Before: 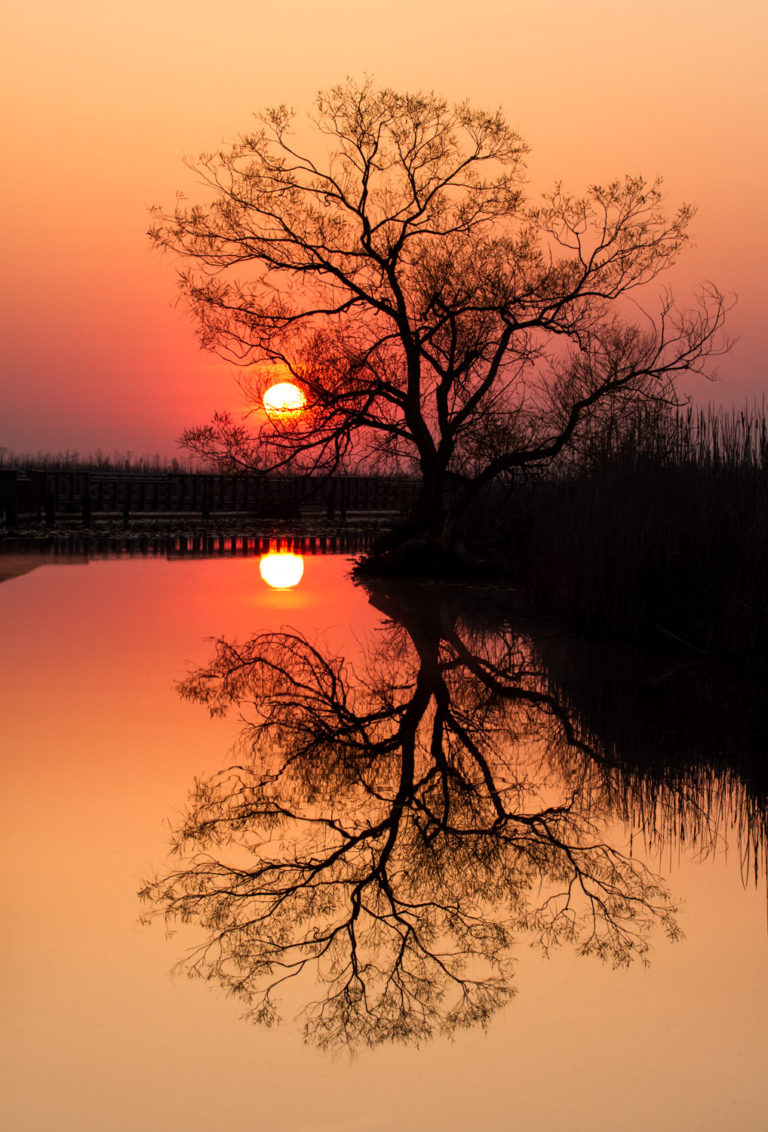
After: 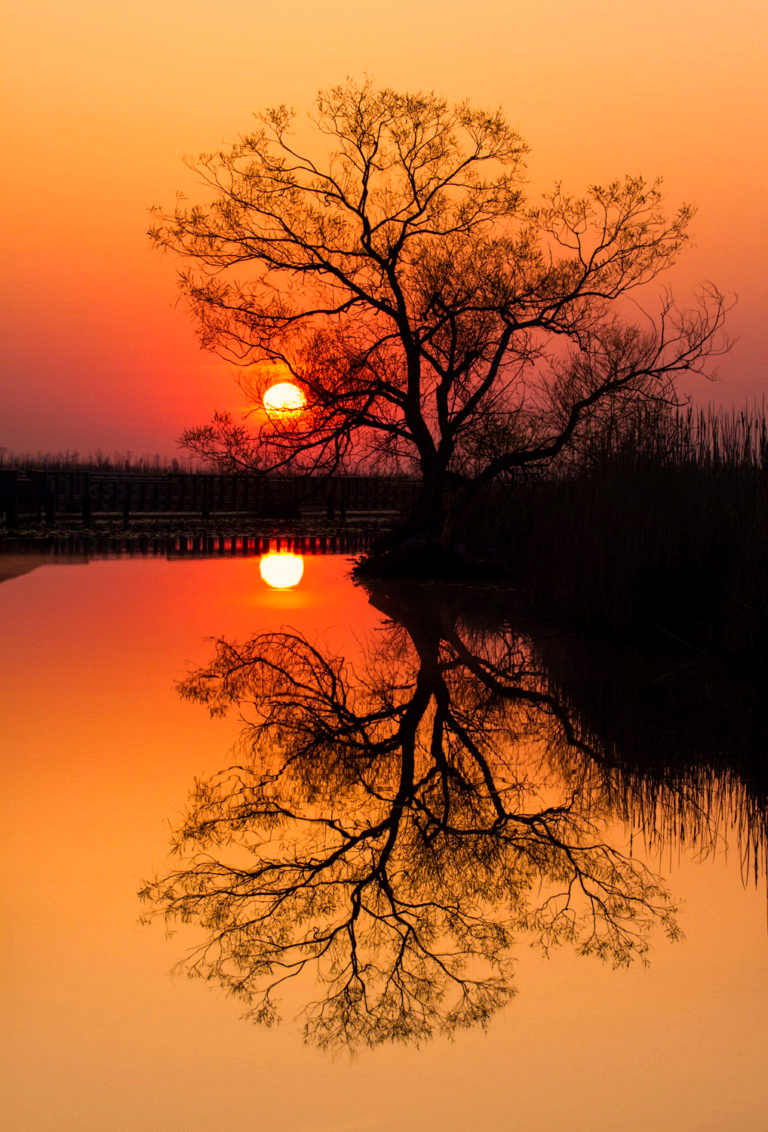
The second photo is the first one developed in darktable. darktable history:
velvia: strength 45.41%
color balance rgb: power › luminance -3.517%, power › hue 140.82°, highlights gain › chroma 3.06%, highlights gain › hue 60.17°, linear chroma grading › global chroma 15.114%, perceptual saturation grading › global saturation 0.589%, global vibrance 20%
